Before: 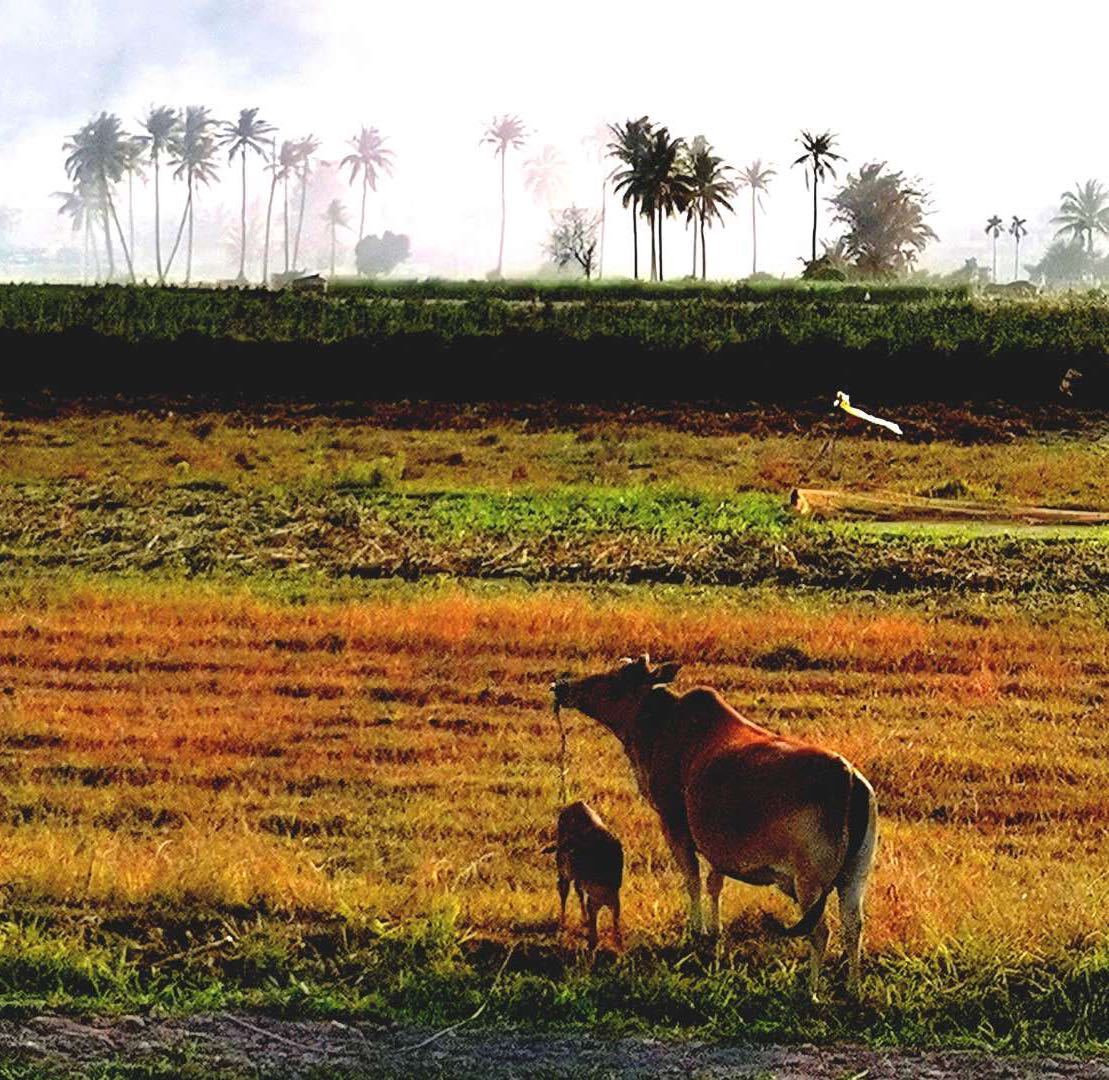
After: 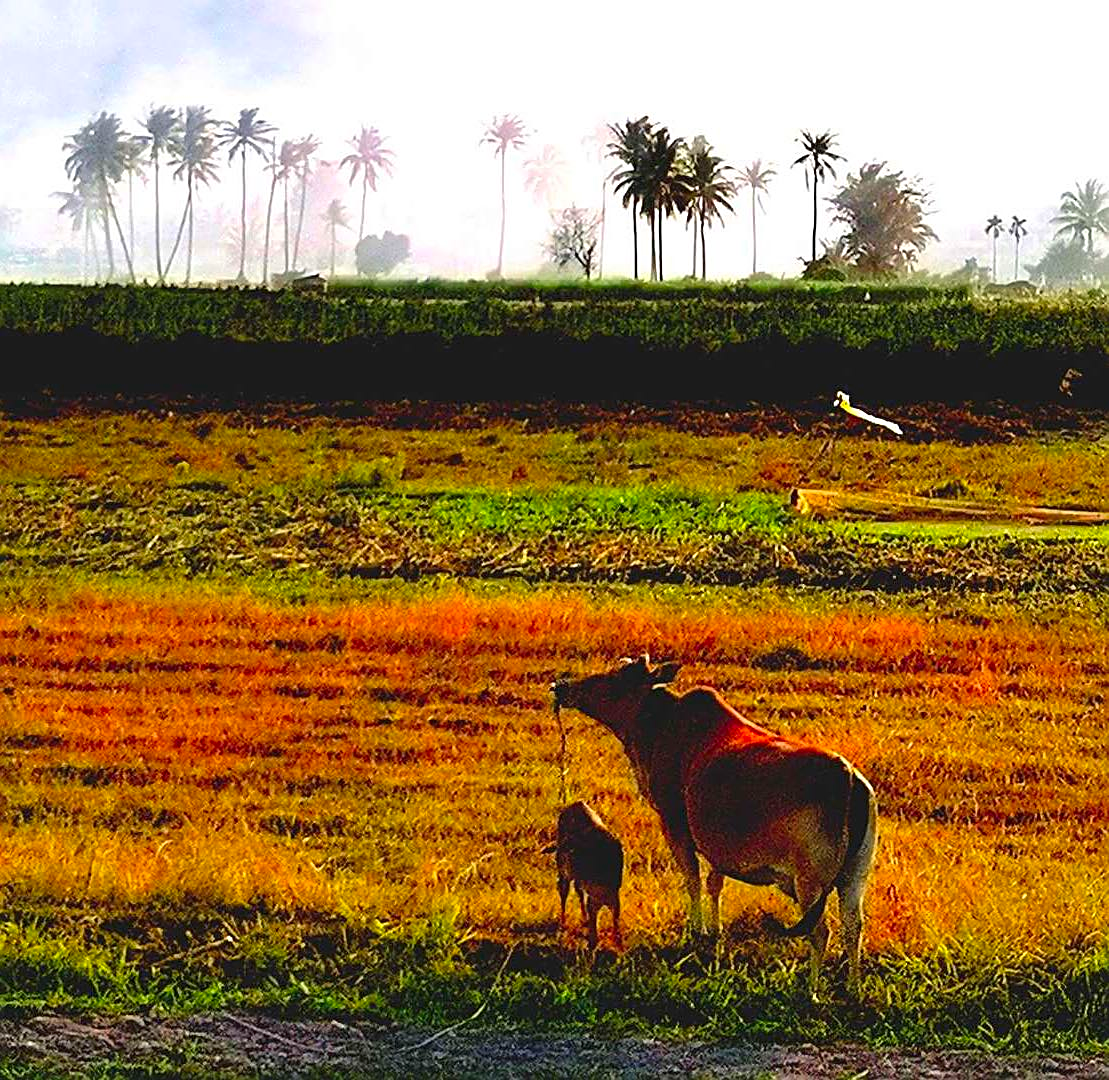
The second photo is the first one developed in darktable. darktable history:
sharpen: on, module defaults
contrast brightness saturation: saturation 0.5
